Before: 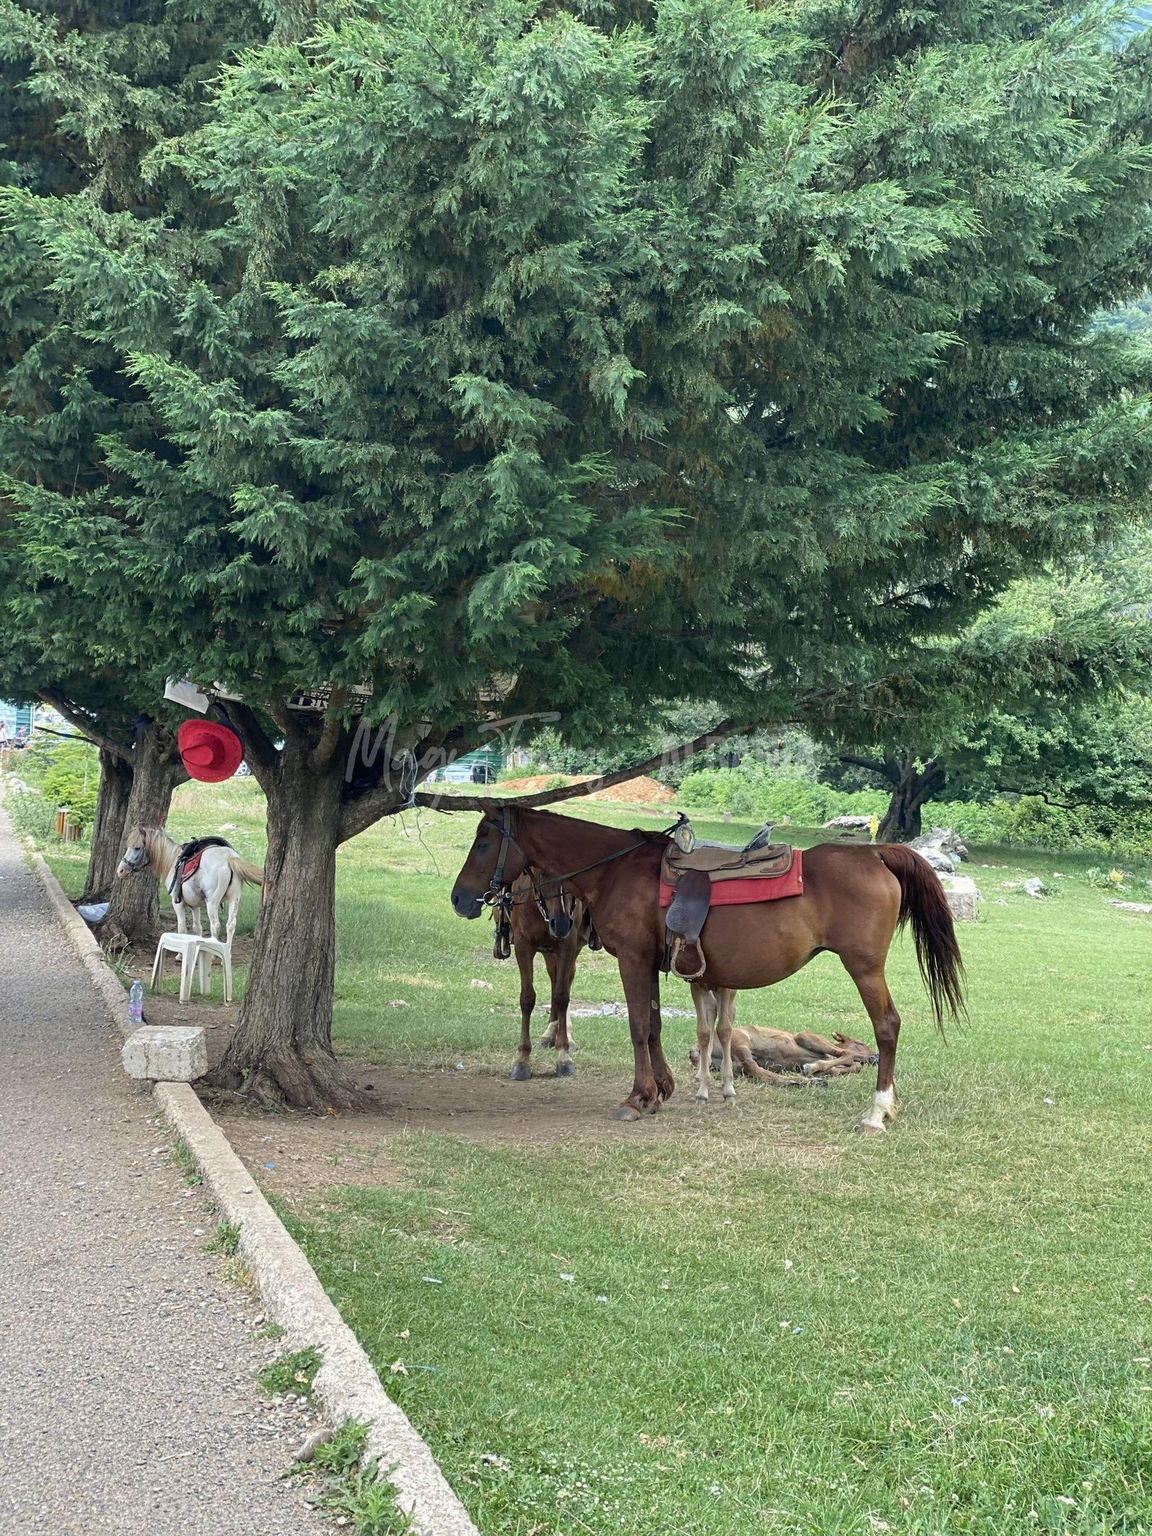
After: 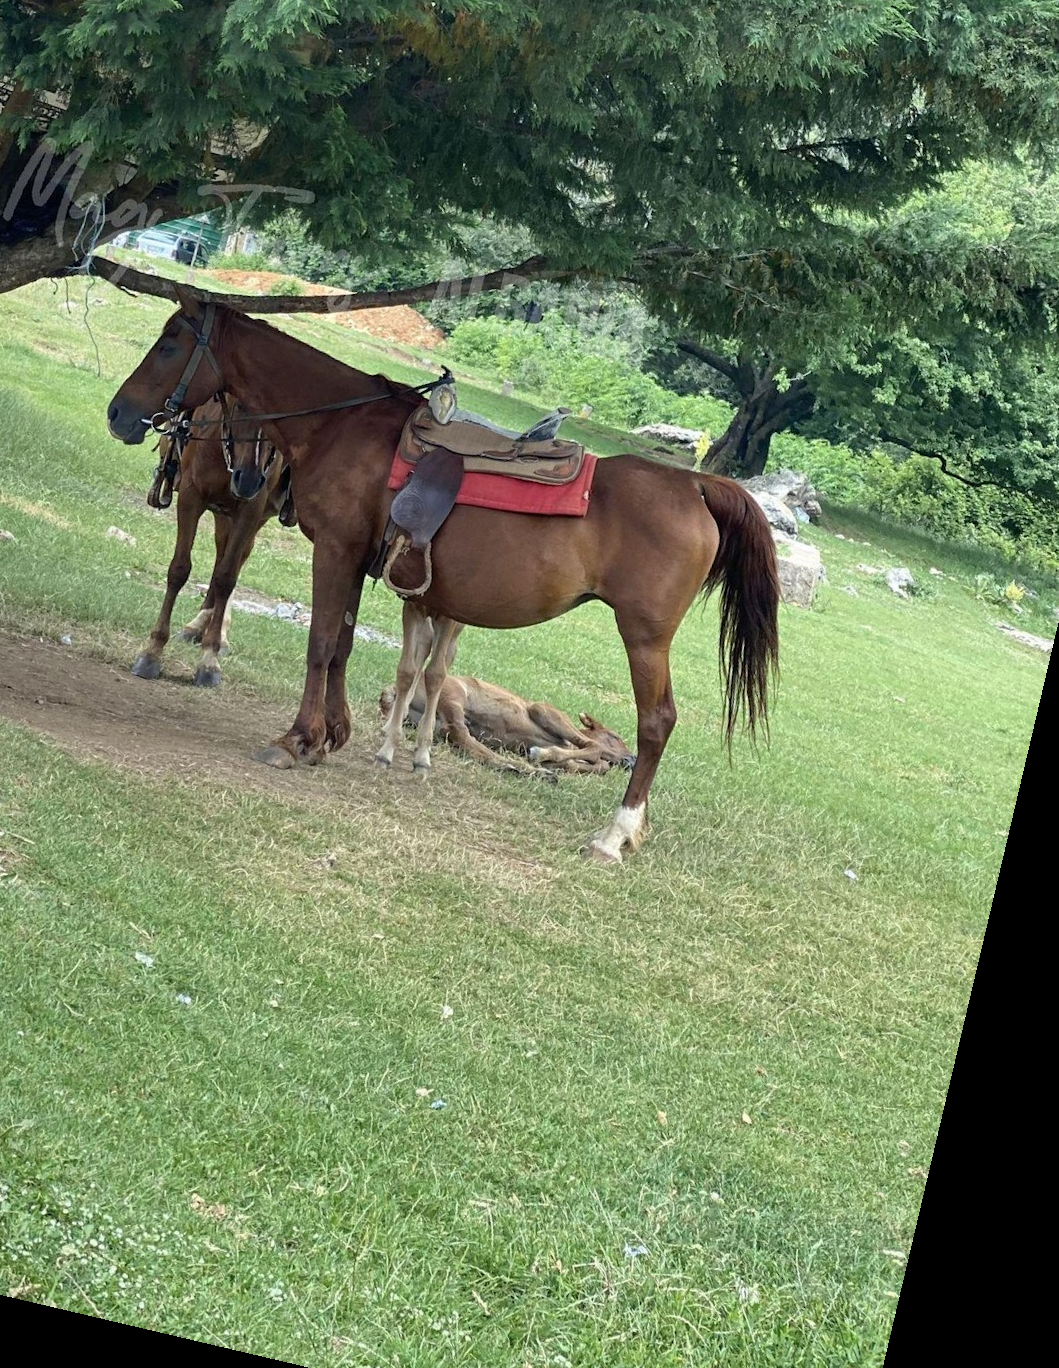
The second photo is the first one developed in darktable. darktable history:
rotate and perspective: rotation 13.27°, automatic cropping off
crop: left 34.479%, top 38.822%, right 13.718%, bottom 5.172%
